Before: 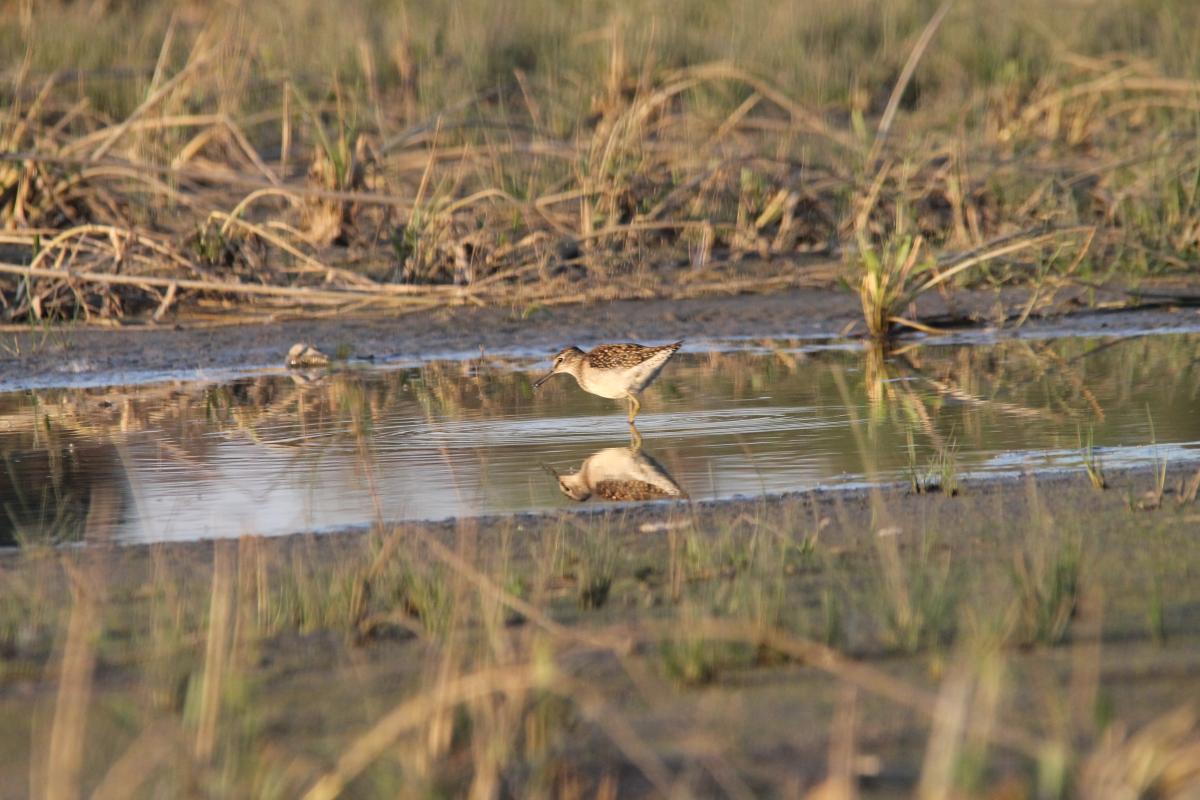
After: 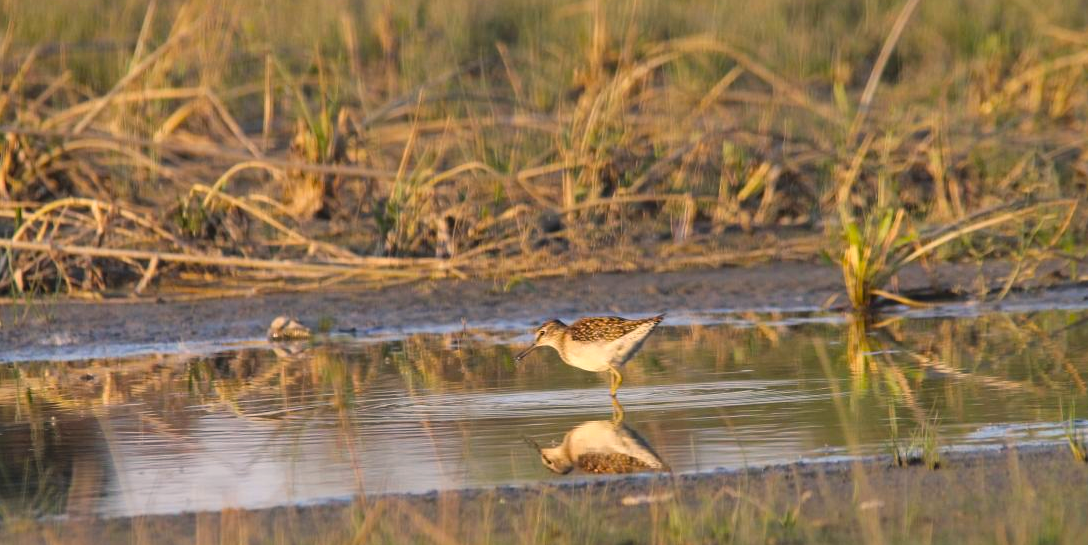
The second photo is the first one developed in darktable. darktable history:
color balance rgb: highlights gain › chroma 1.662%, highlights gain › hue 56.54°, global offset › luminance 0.494%, perceptual saturation grading › global saturation 29.996%
crop: left 1.53%, top 3.397%, right 7.734%, bottom 28.428%
